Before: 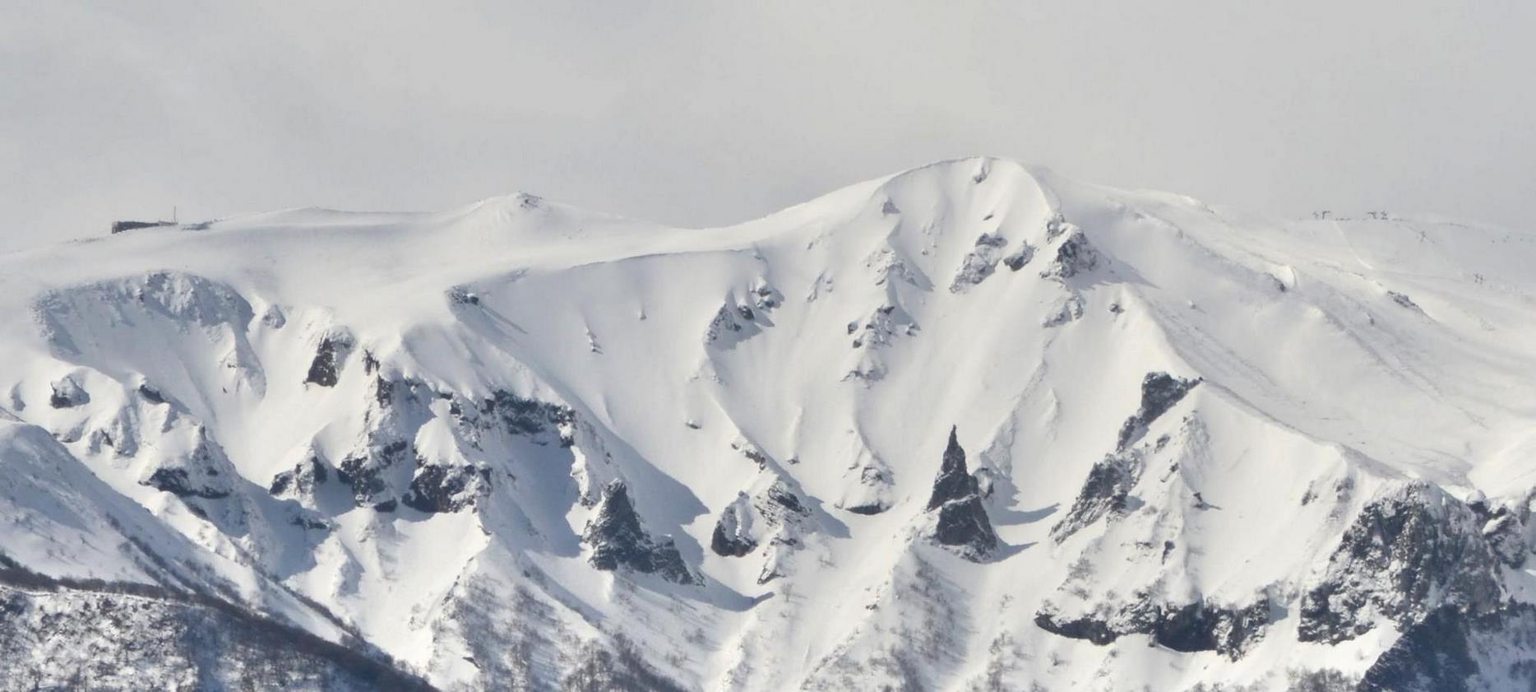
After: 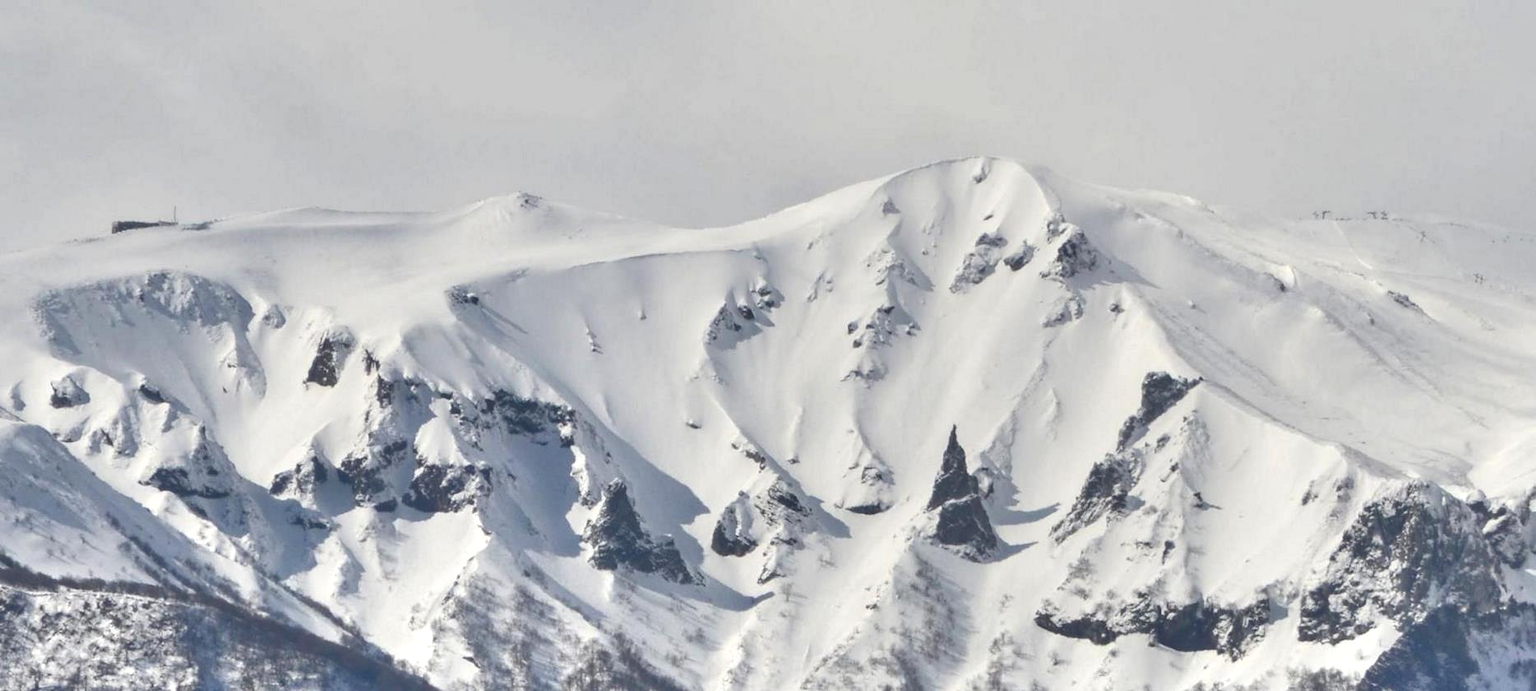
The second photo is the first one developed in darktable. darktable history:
tone equalizer: -7 EV 0.163 EV, -6 EV 0.58 EV, -5 EV 1.14 EV, -4 EV 1.37 EV, -3 EV 1.16 EV, -2 EV 0.6 EV, -1 EV 0.162 EV
local contrast: highlights 88%, shadows 79%
